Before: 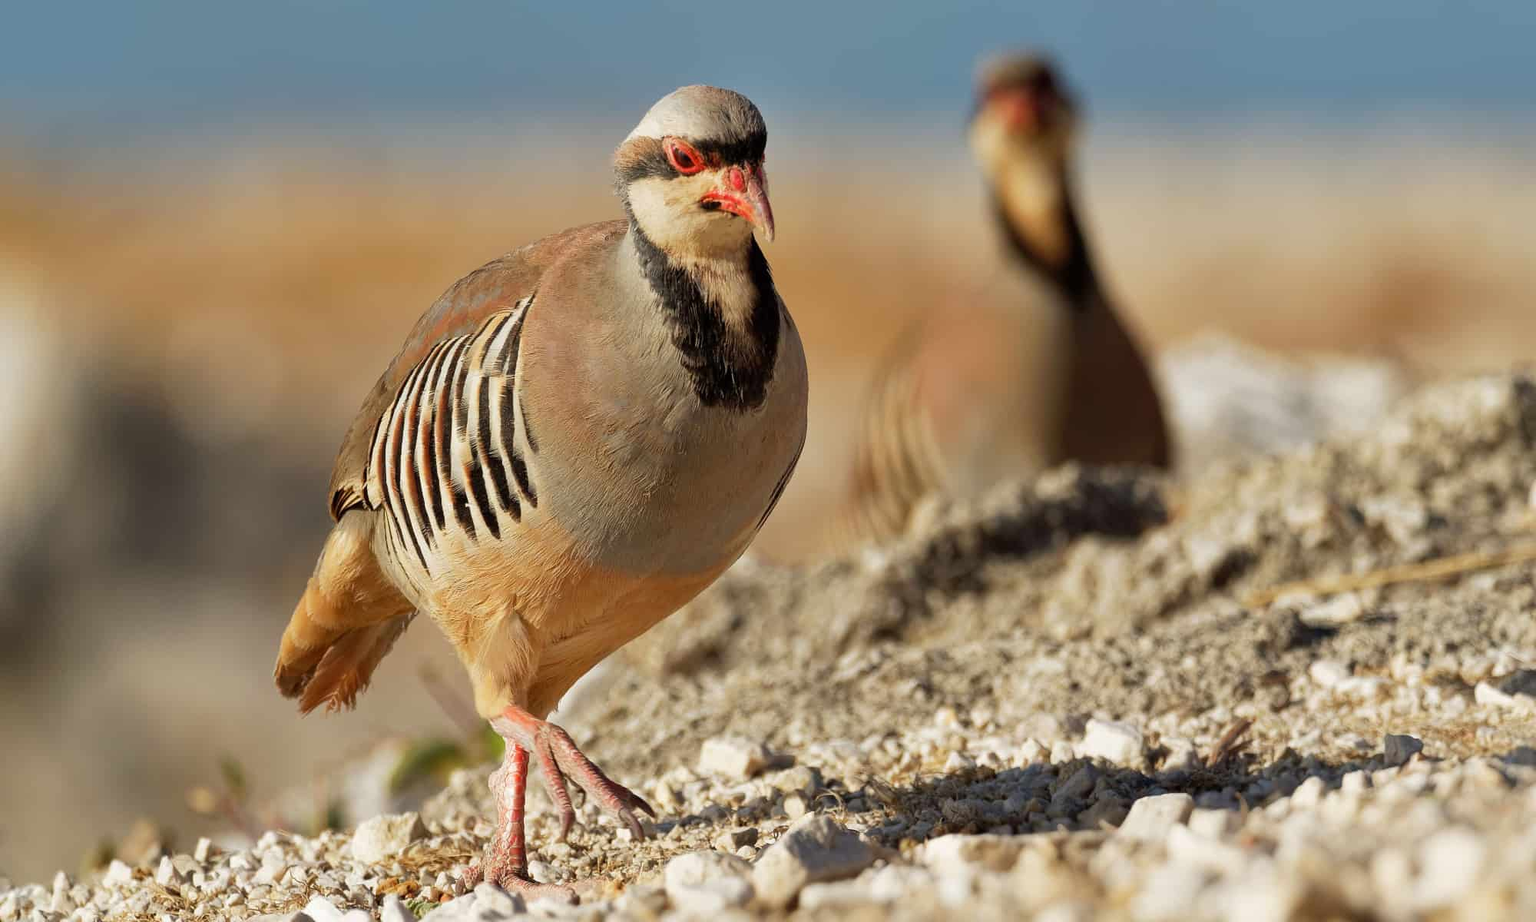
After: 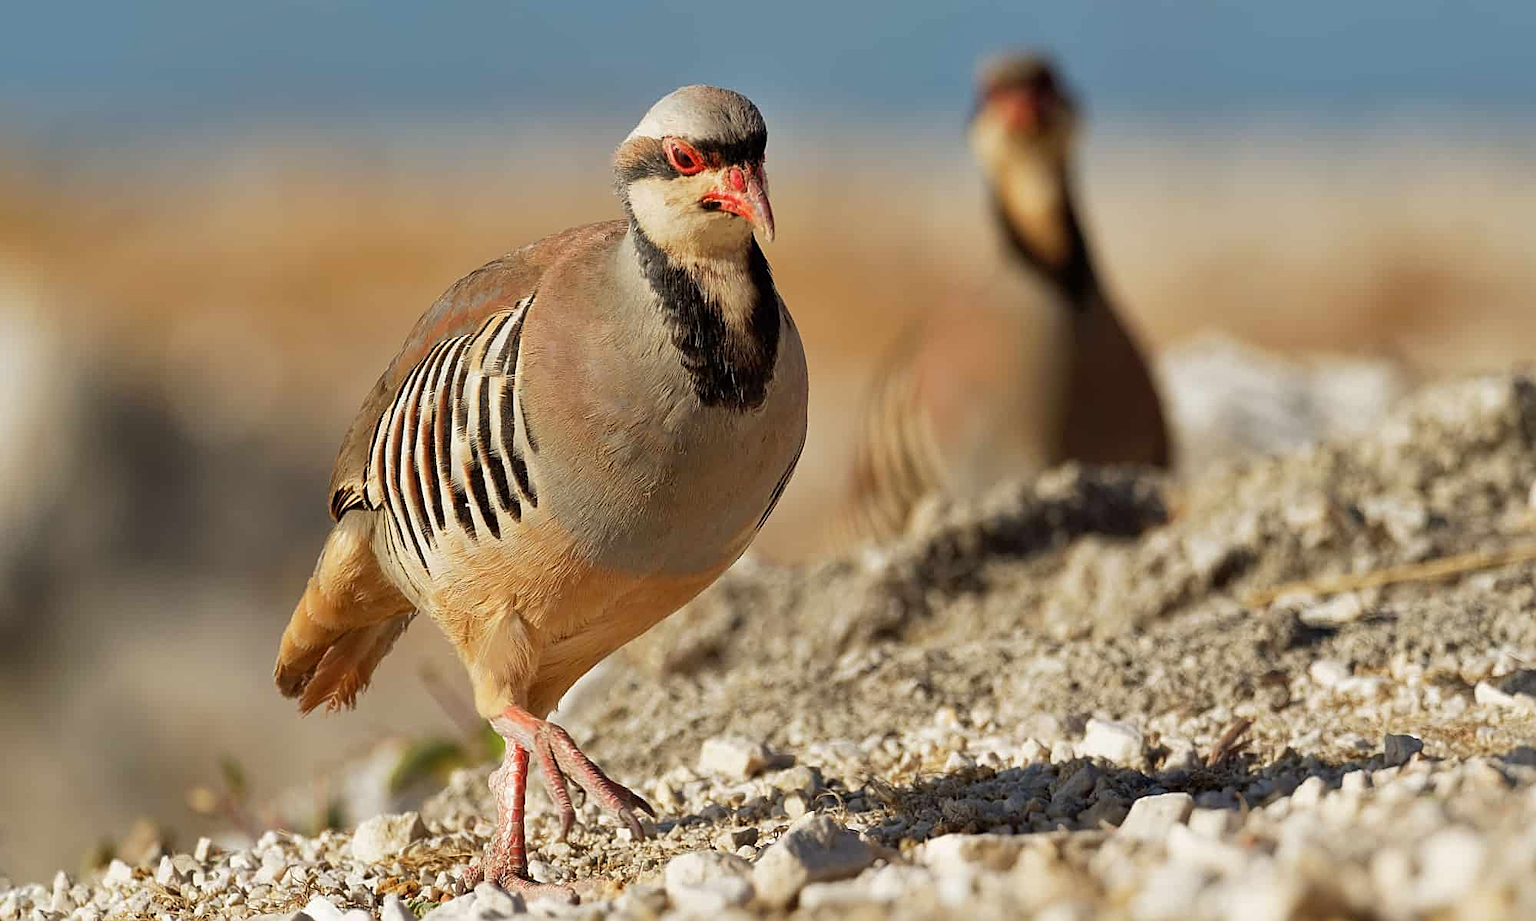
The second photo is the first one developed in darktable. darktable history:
shadows and highlights: radius 127.35, shadows 30.43, highlights -31.21, low approximation 0.01, soften with gaussian
sharpen: on, module defaults
